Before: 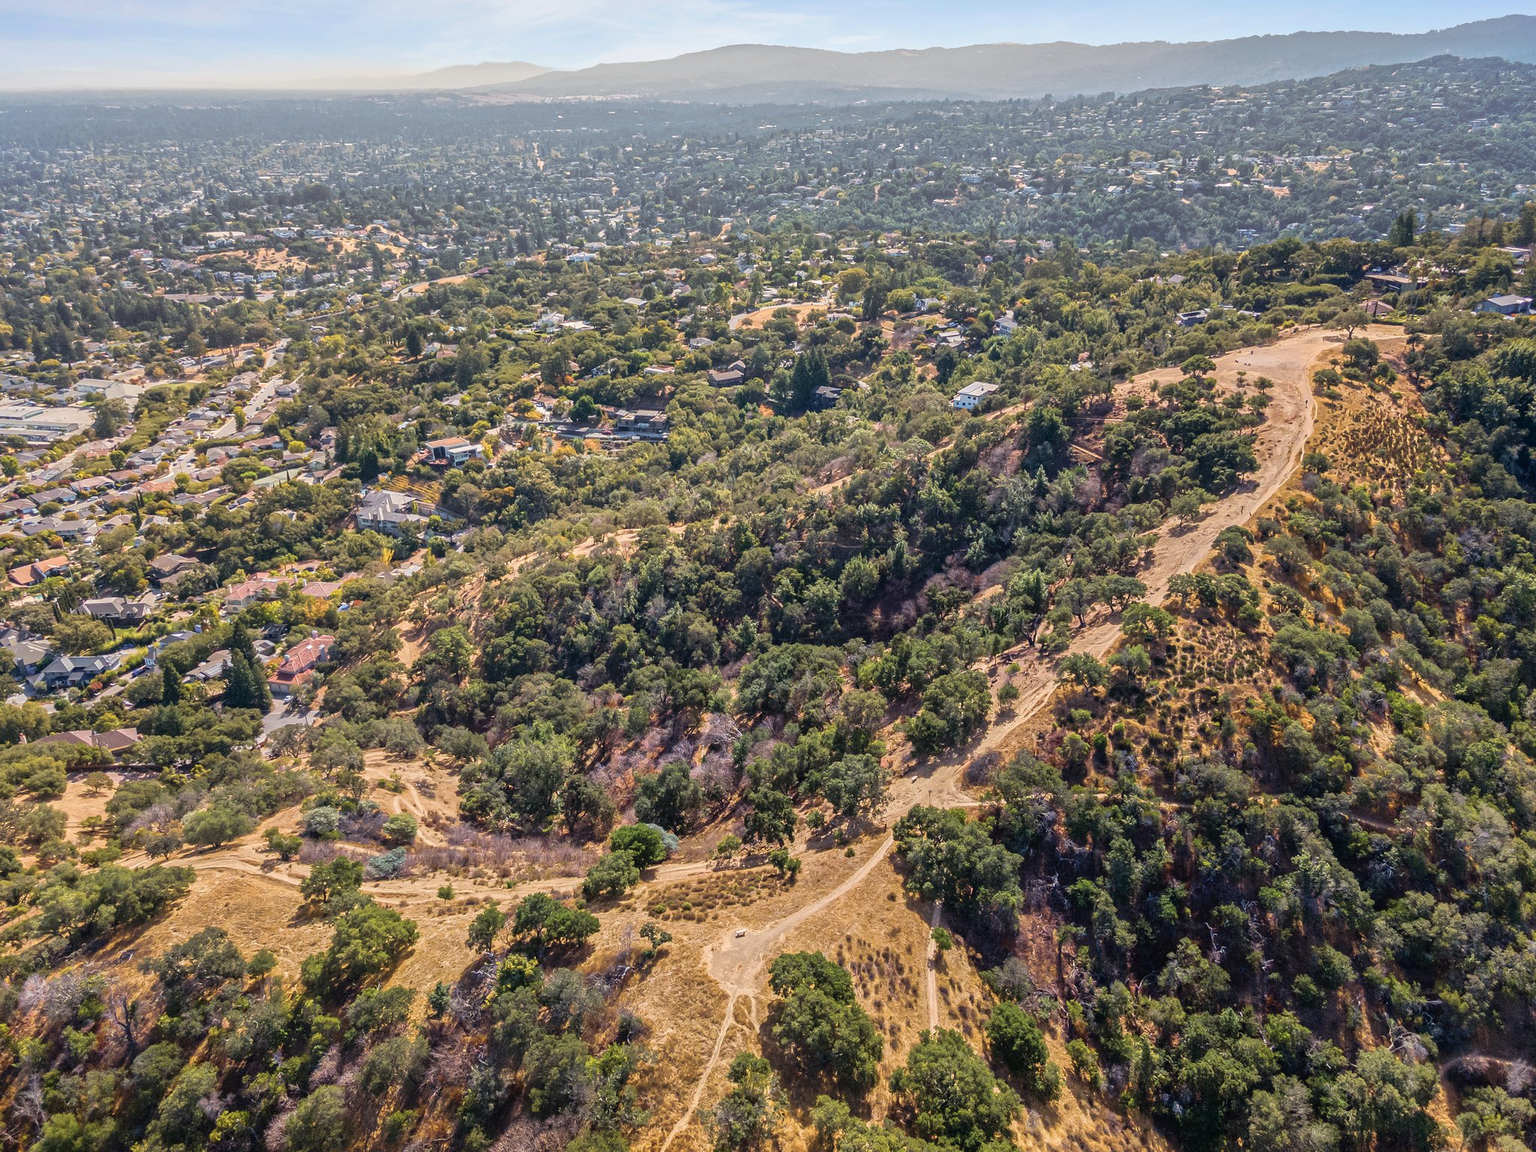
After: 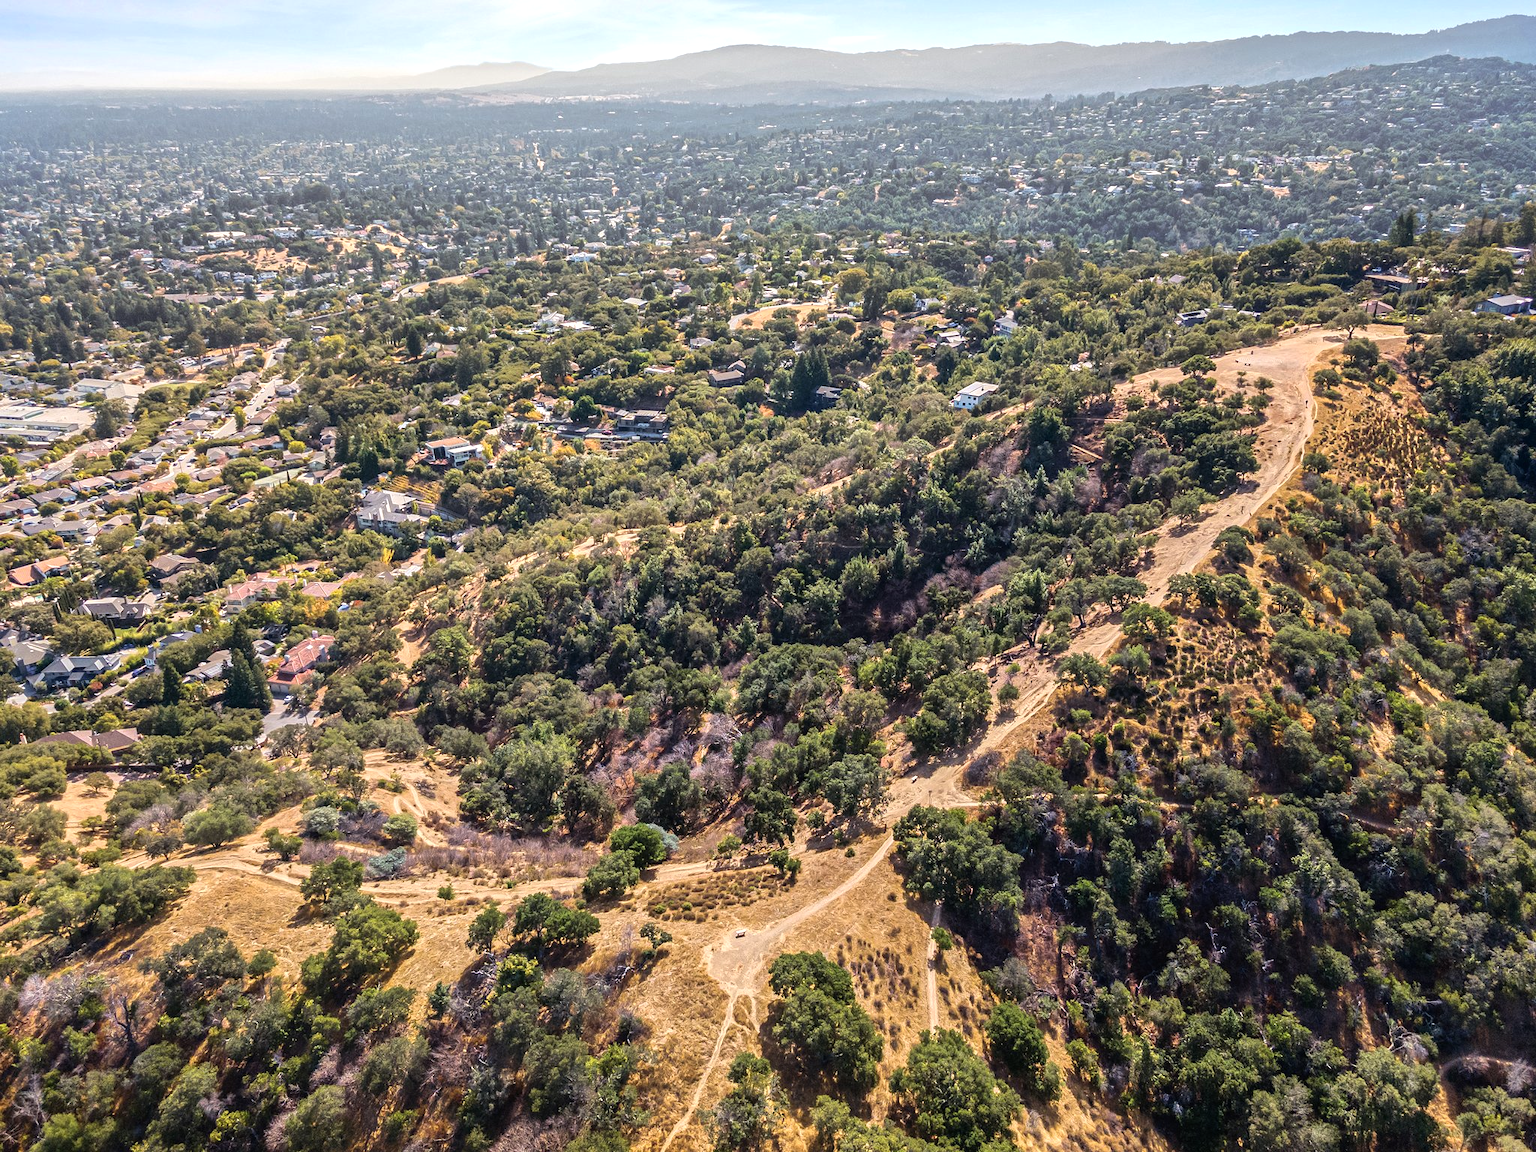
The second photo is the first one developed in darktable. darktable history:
tone equalizer: -8 EV -0.42 EV, -7 EV -0.404 EV, -6 EV -0.308 EV, -5 EV -0.262 EV, -3 EV 0.218 EV, -2 EV 0.325 EV, -1 EV 0.414 EV, +0 EV 0.404 EV, edges refinement/feathering 500, mask exposure compensation -1.57 EV, preserve details no
